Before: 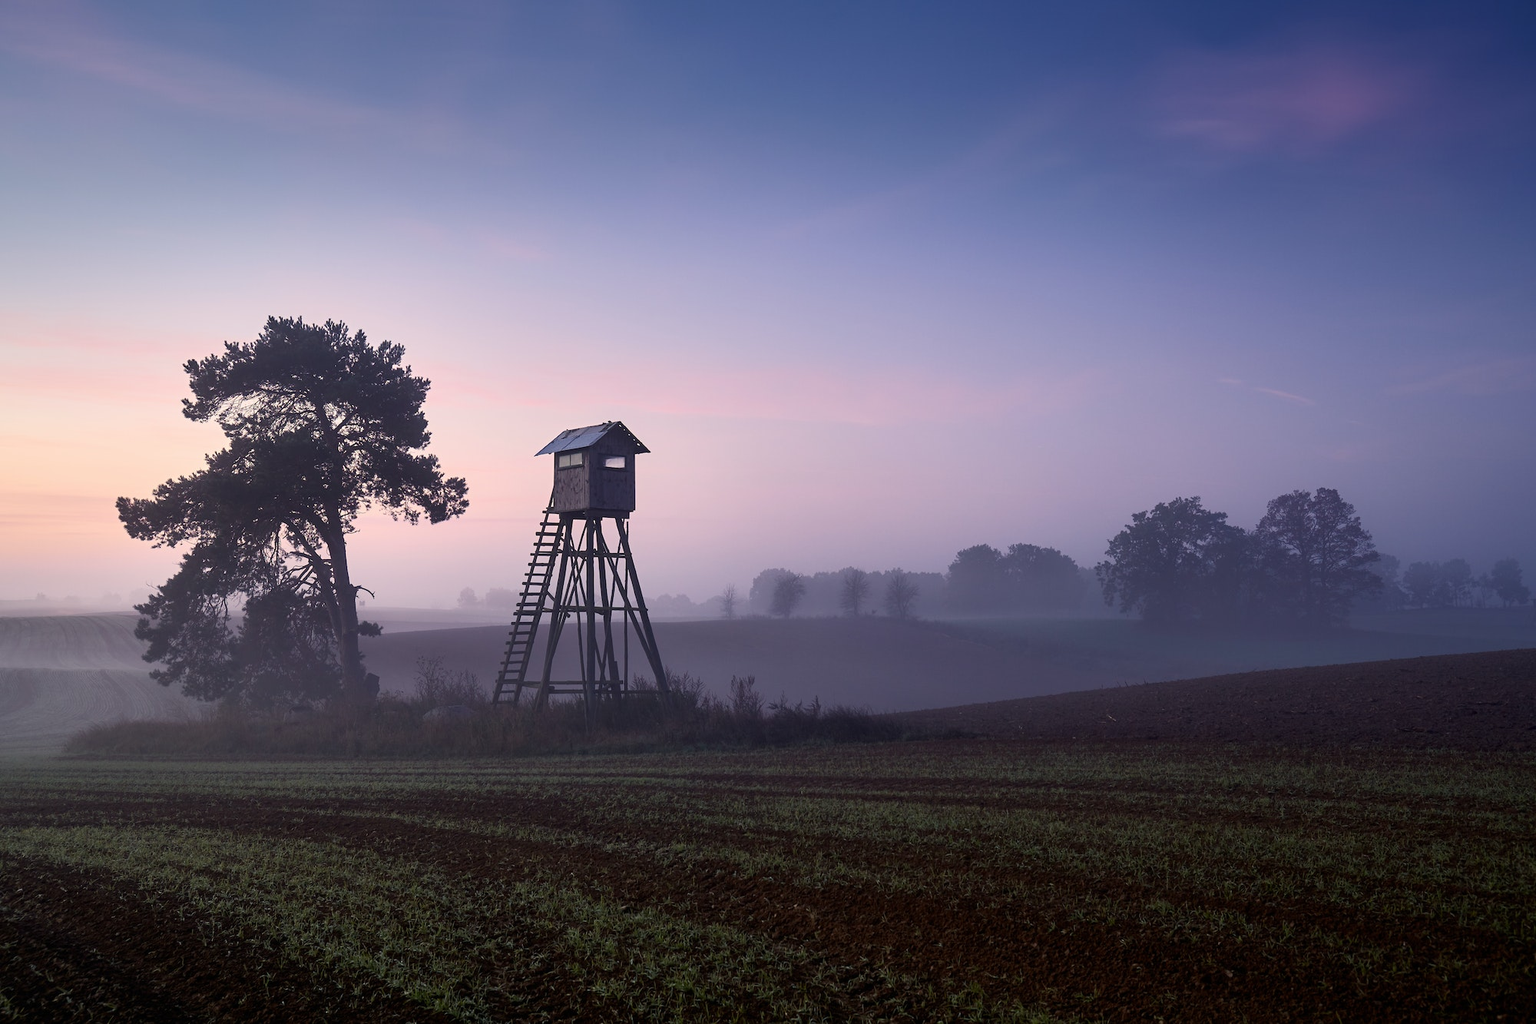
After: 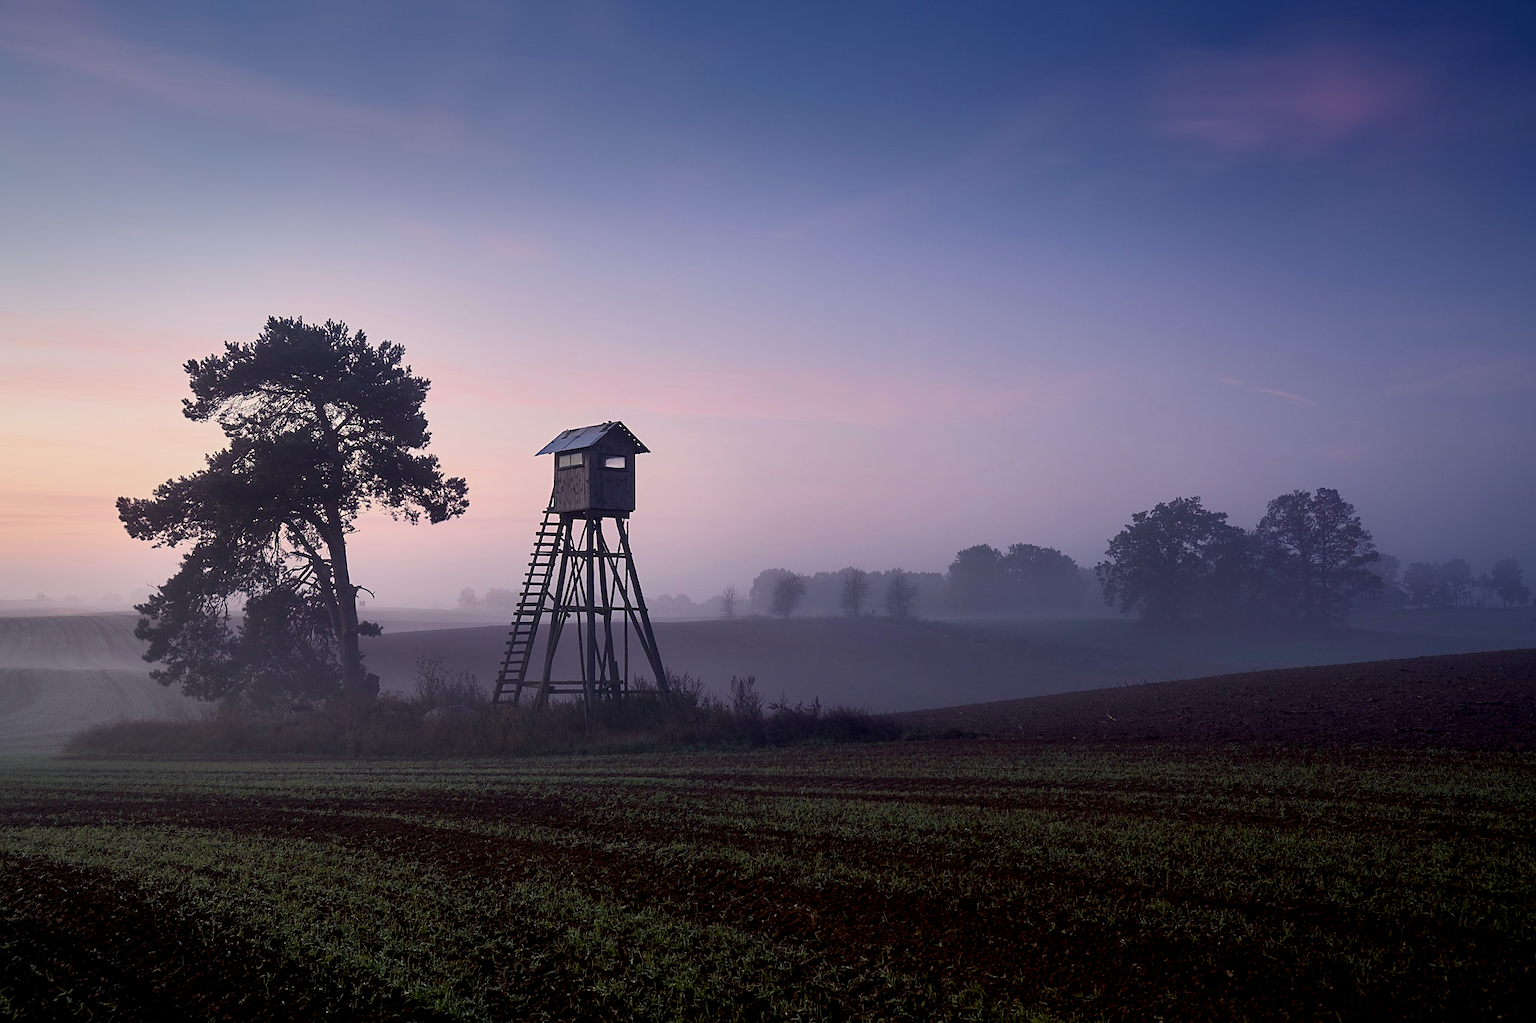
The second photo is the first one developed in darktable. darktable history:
exposure: black level correction 0.006, exposure -0.226 EV, compensate highlight preservation false
sharpen: radius 1.458, amount 0.398, threshold 1.271
